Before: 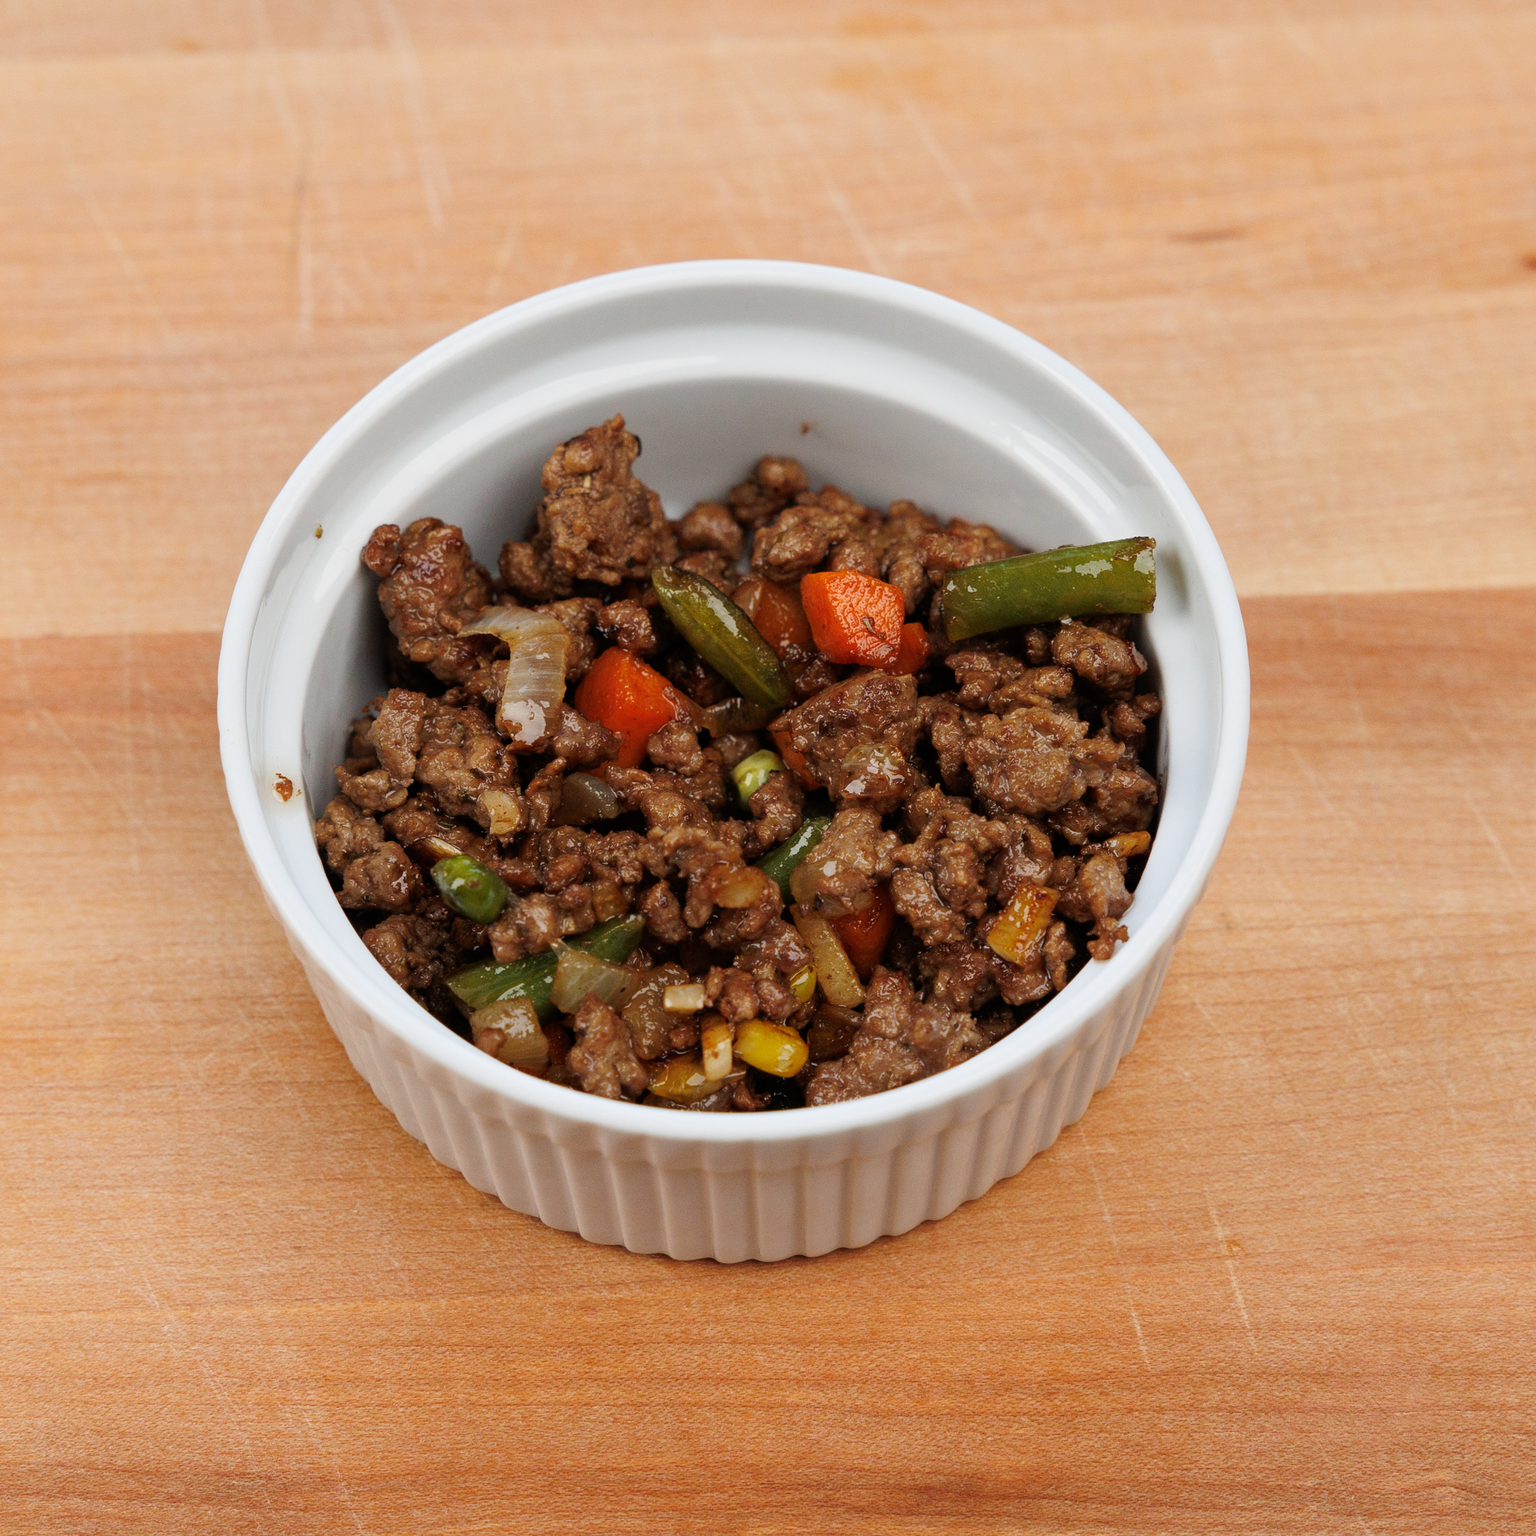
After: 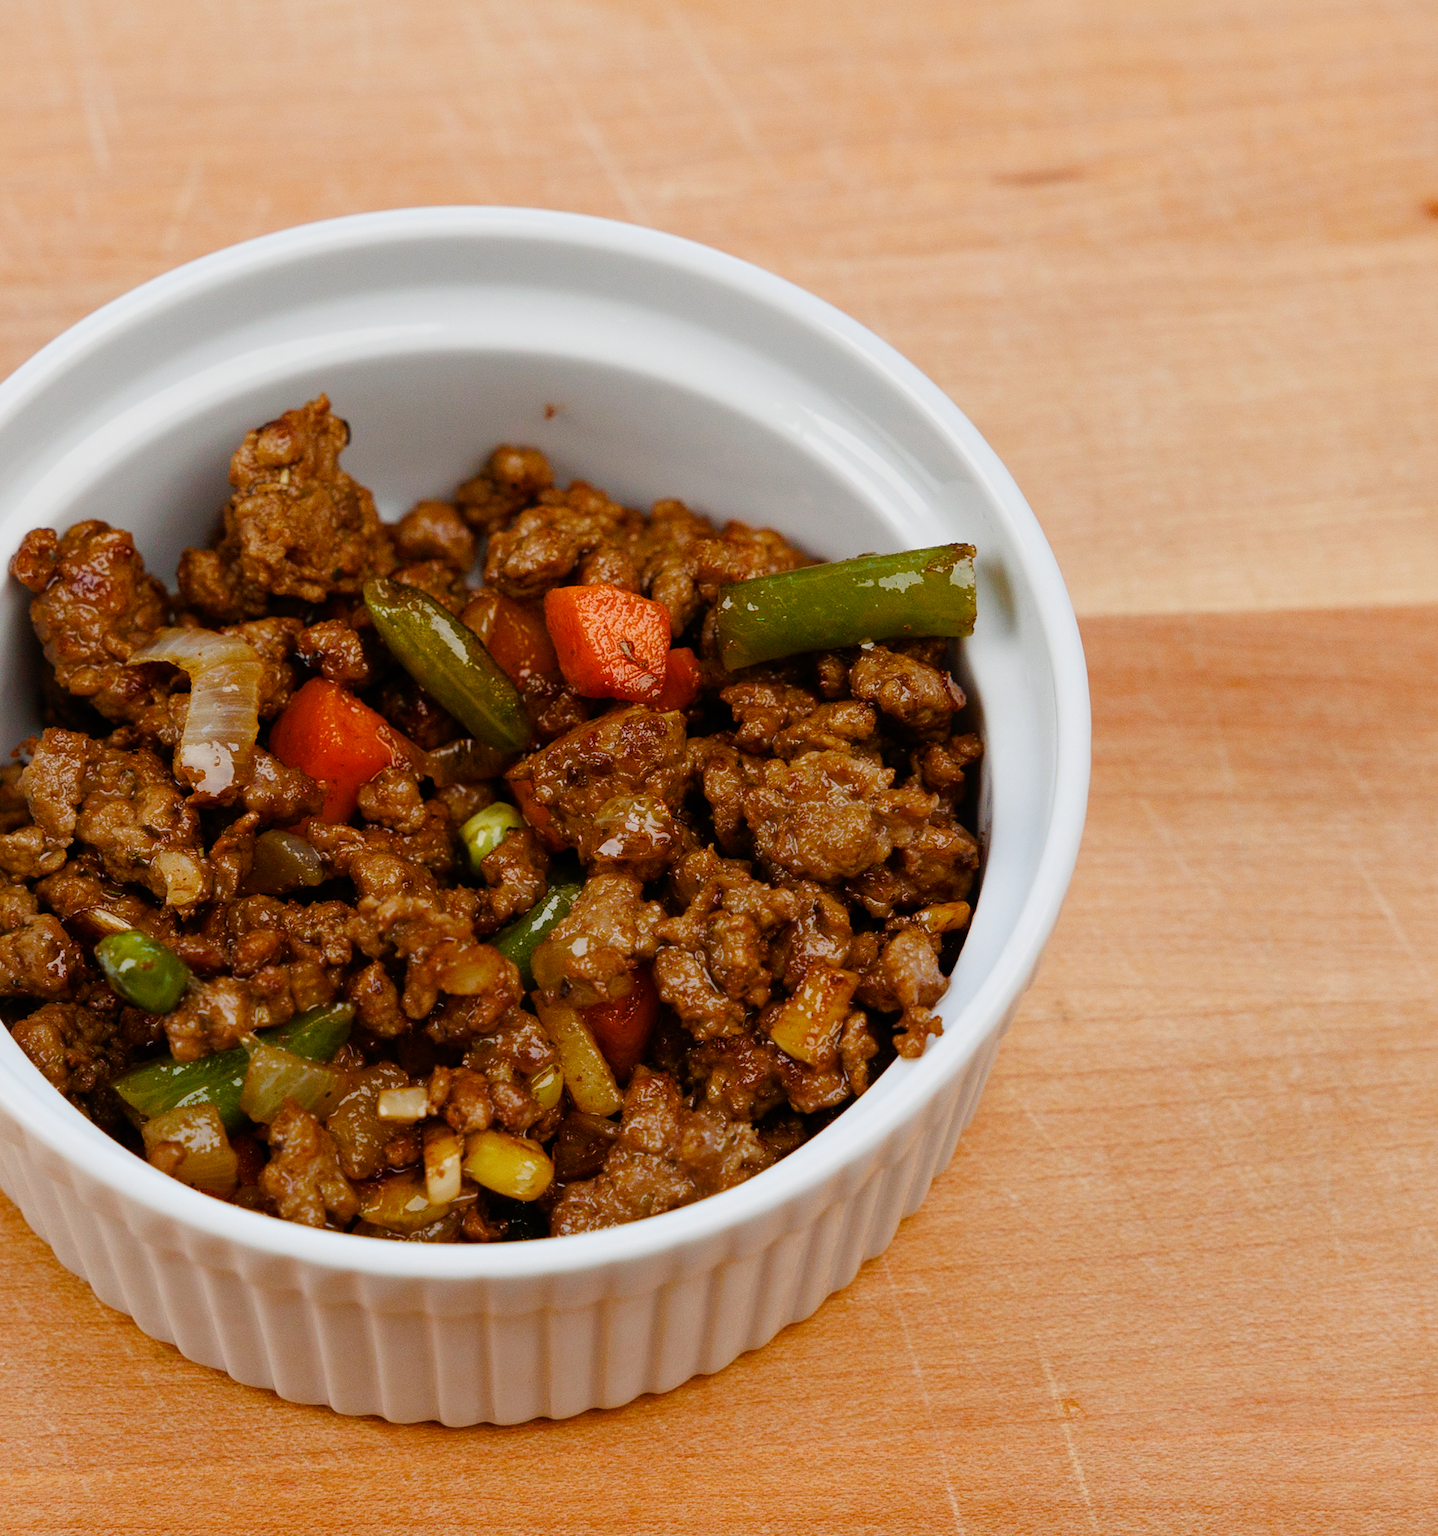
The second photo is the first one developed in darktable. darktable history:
exposure: compensate highlight preservation false
crop: left 23.02%, top 5.91%, bottom 11.855%
color balance rgb: shadows lift › chroma 1.016%, shadows lift › hue 29.73°, perceptual saturation grading › global saturation 20%, perceptual saturation grading › highlights -49.225%, perceptual saturation grading › shadows 25.882%, perceptual brilliance grading › global brilliance 1.906%, perceptual brilliance grading › highlights -3.847%, global vibrance 39.97%
